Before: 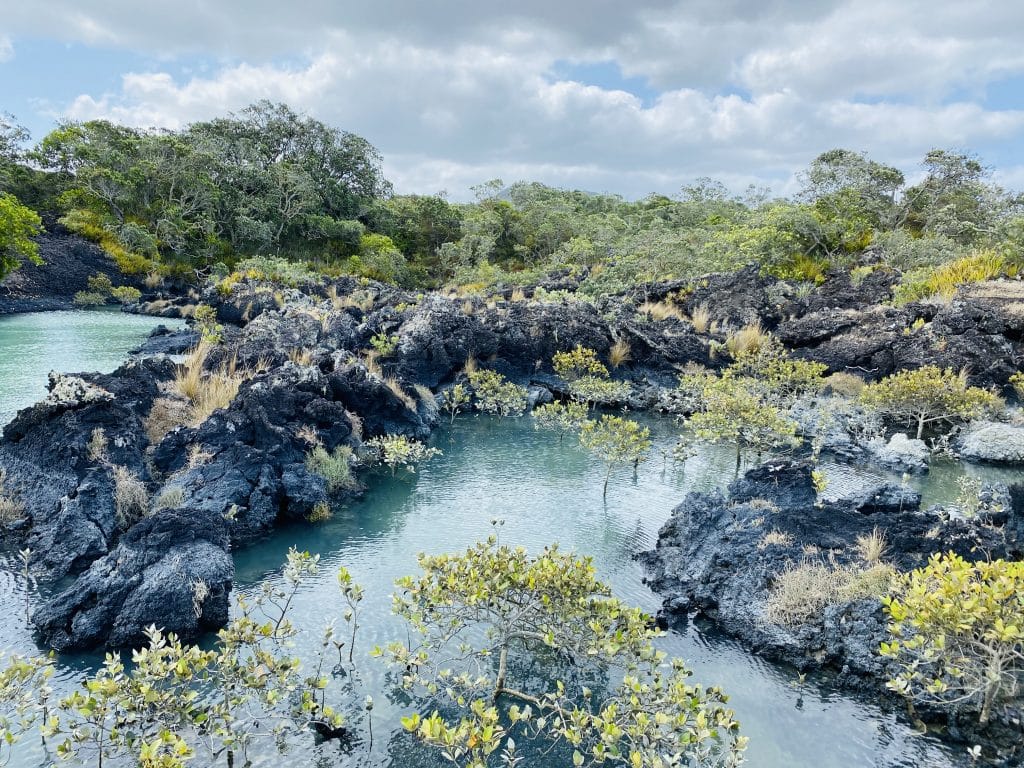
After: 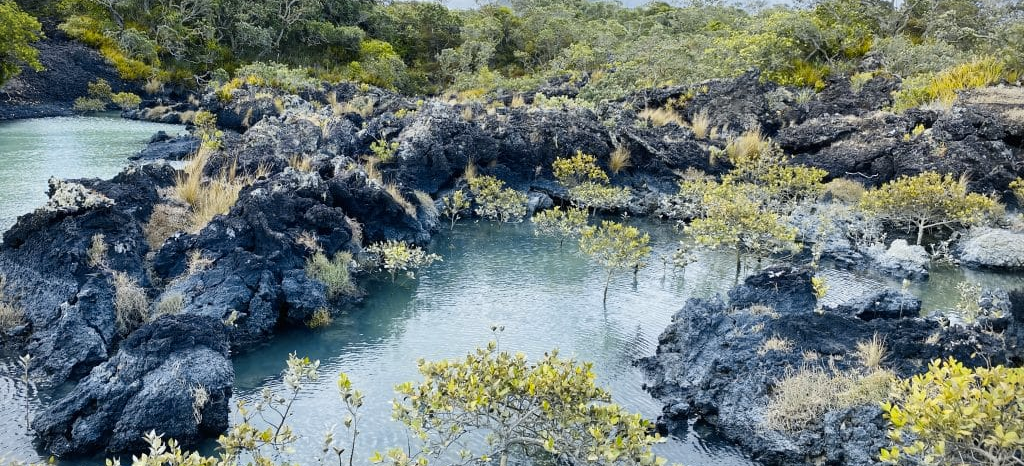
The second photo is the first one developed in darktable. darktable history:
color contrast: green-magenta contrast 0.8, blue-yellow contrast 1.1, unbound 0
crop and rotate: top 25.357%, bottom 13.942%
vignetting: fall-off start 91.19%
